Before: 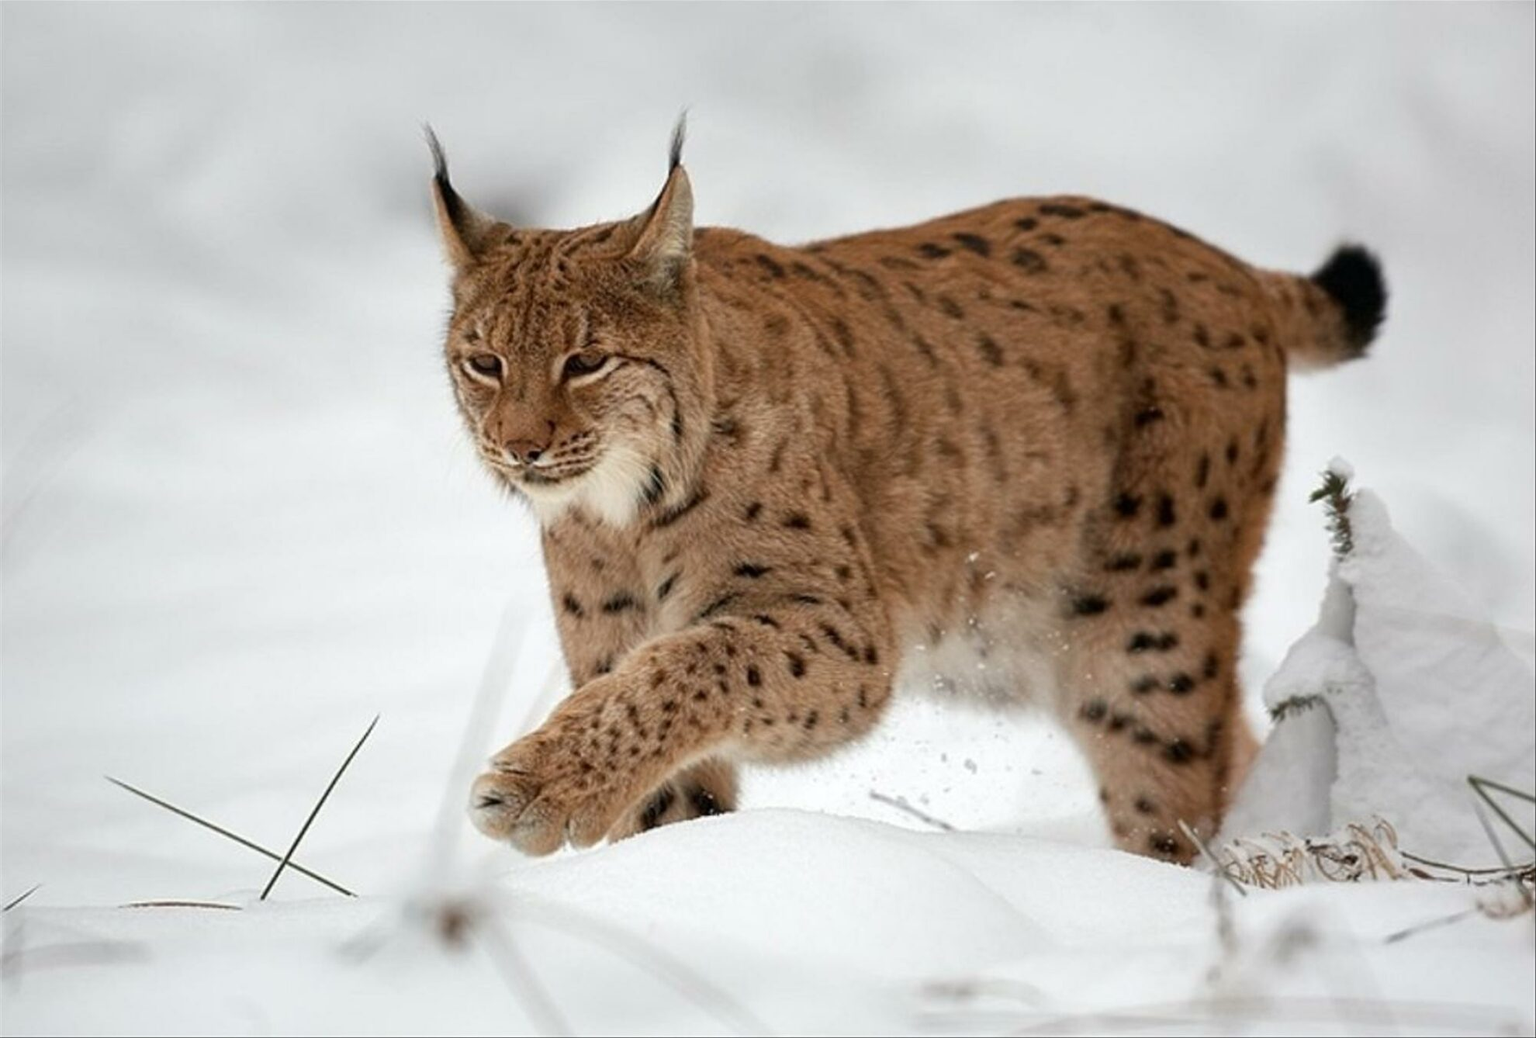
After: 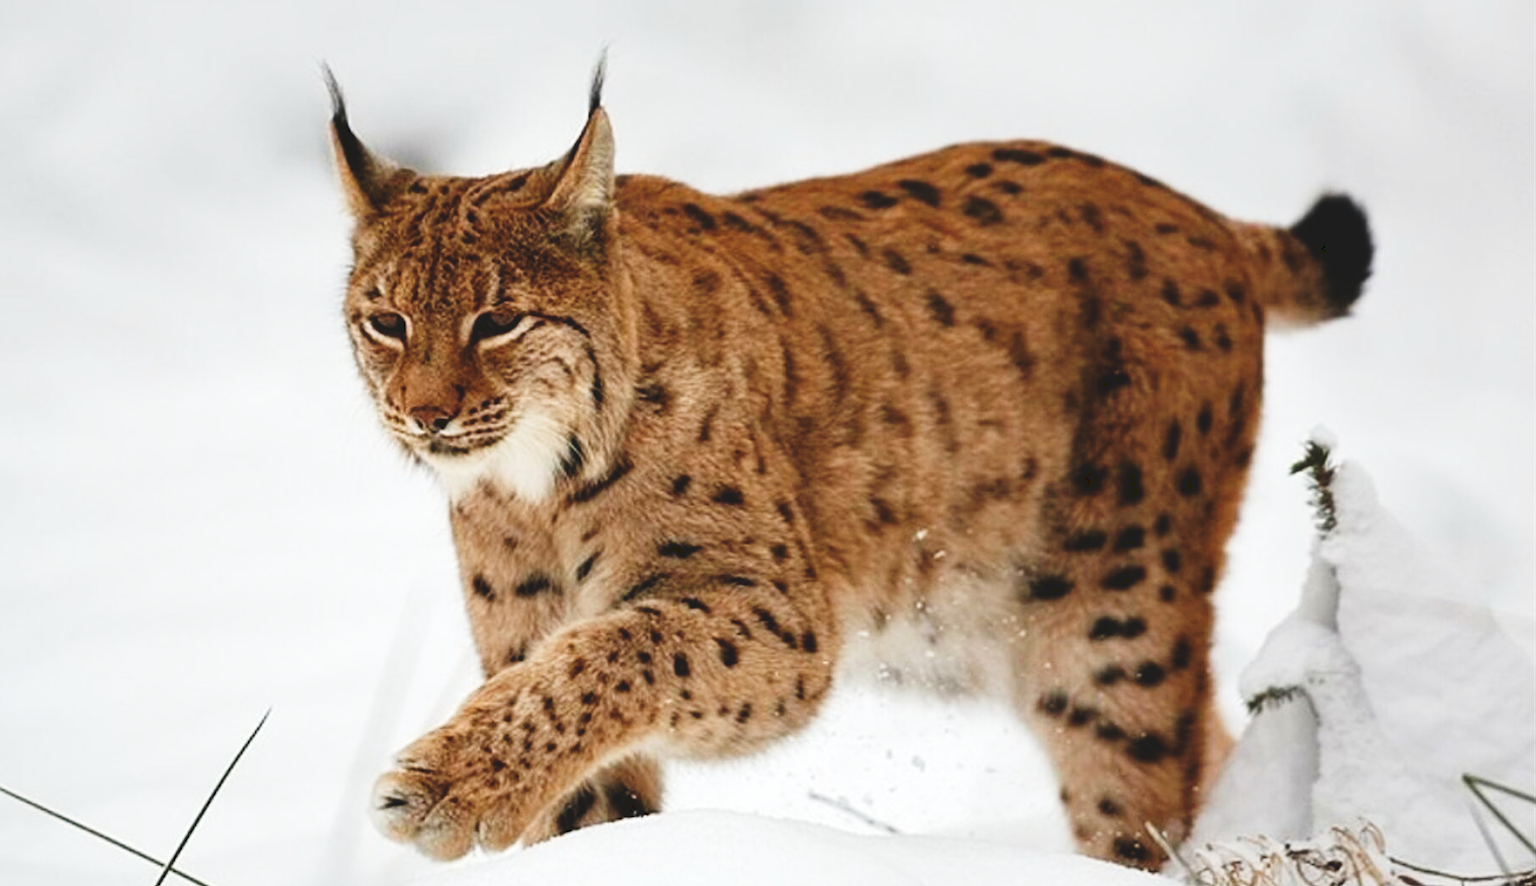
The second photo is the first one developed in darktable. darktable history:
crop: left 8.537%, top 6.608%, bottom 15.23%
tone curve: curves: ch0 [(0, 0) (0.003, 0.108) (0.011, 0.108) (0.025, 0.108) (0.044, 0.113) (0.069, 0.113) (0.1, 0.121) (0.136, 0.136) (0.177, 0.16) (0.224, 0.192) (0.277, 0.246) (0.335, 0.324) (0.399, 0.419) (0.468, 0.518) (0.543, 0.622) (0.623, 0.721) (0.709, 0.815) (0.801, 0.893) (0.898, 0.949) (1, 1)], preserve colors none
